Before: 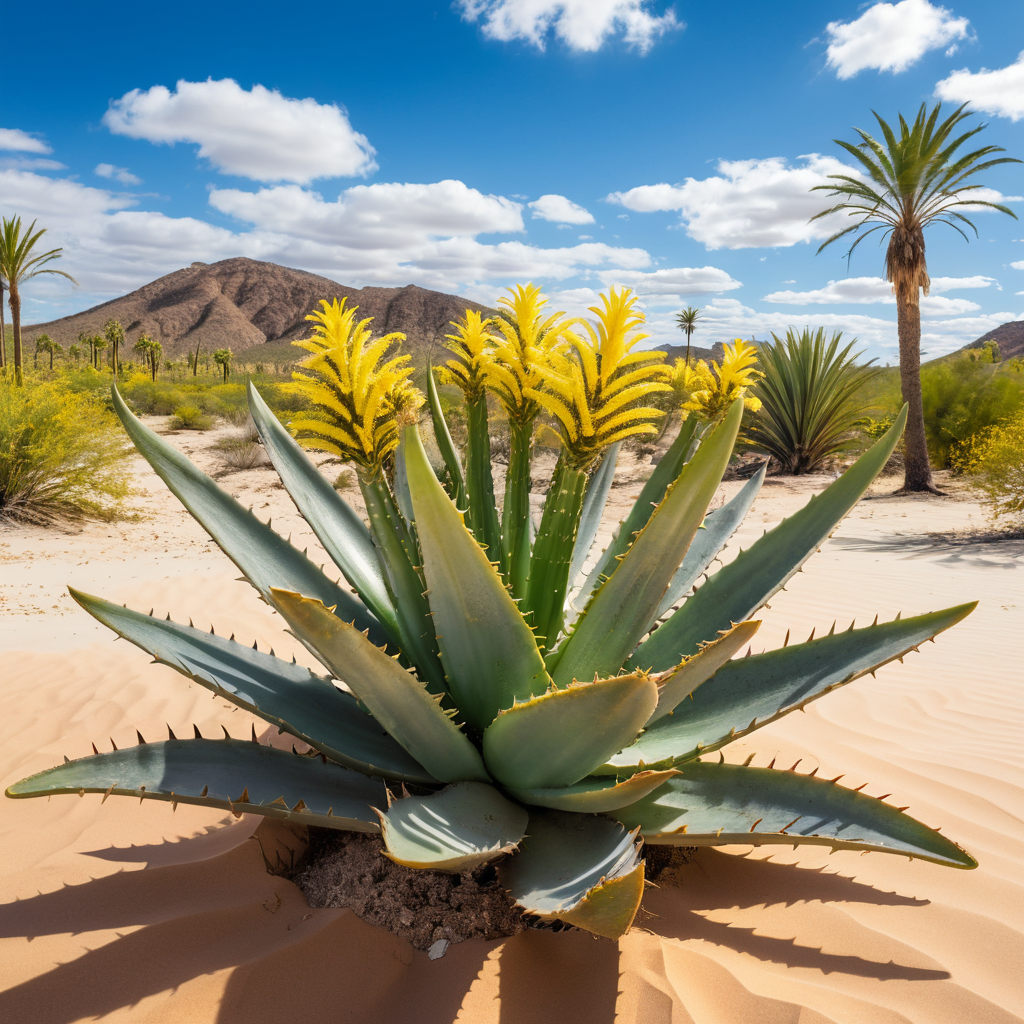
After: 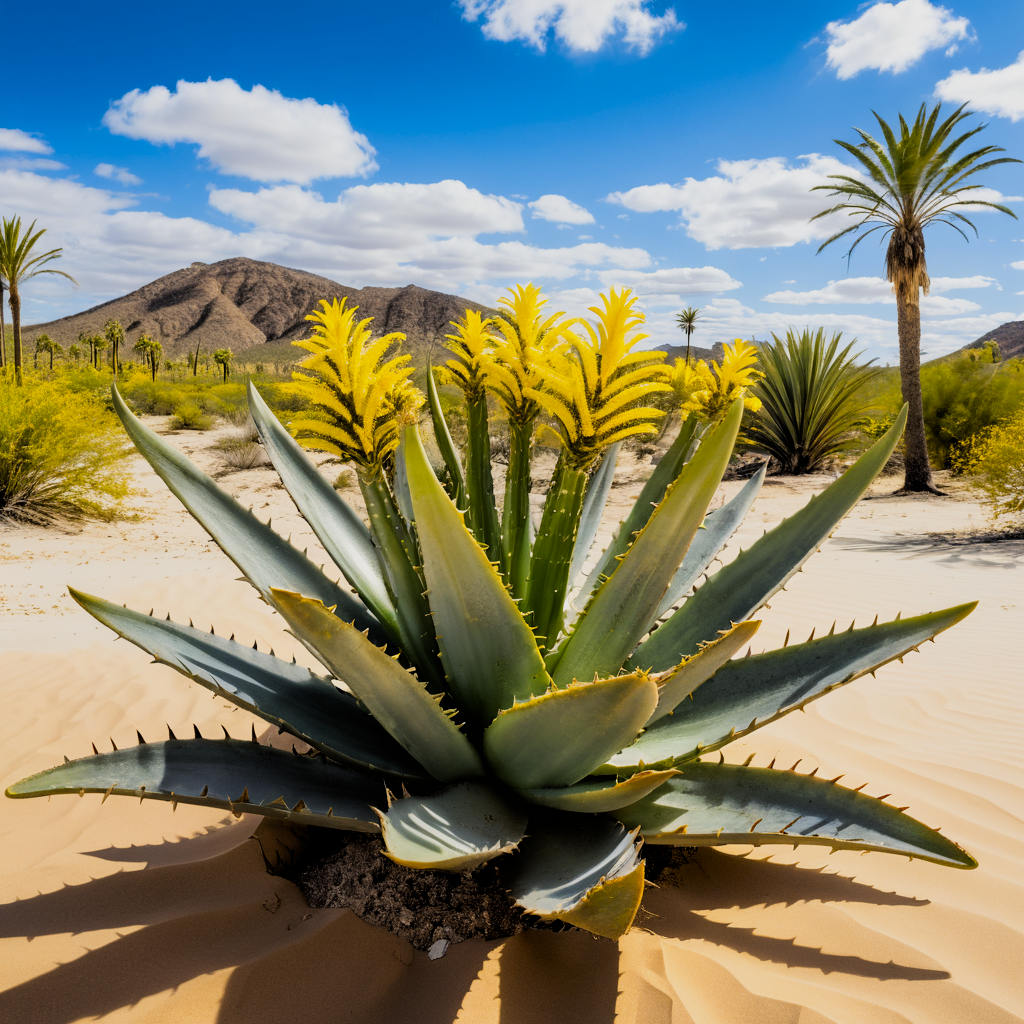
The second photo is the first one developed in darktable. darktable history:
color contrast: green-magenta contrast 0.85, blue-yellow contrast 1.25, unbound 0
filmic rgb: black relative exposure -5 EV, white relative exposure 3.5 EV, hardness 3.19, contrast 1.2, highlights saturation mix -30%
